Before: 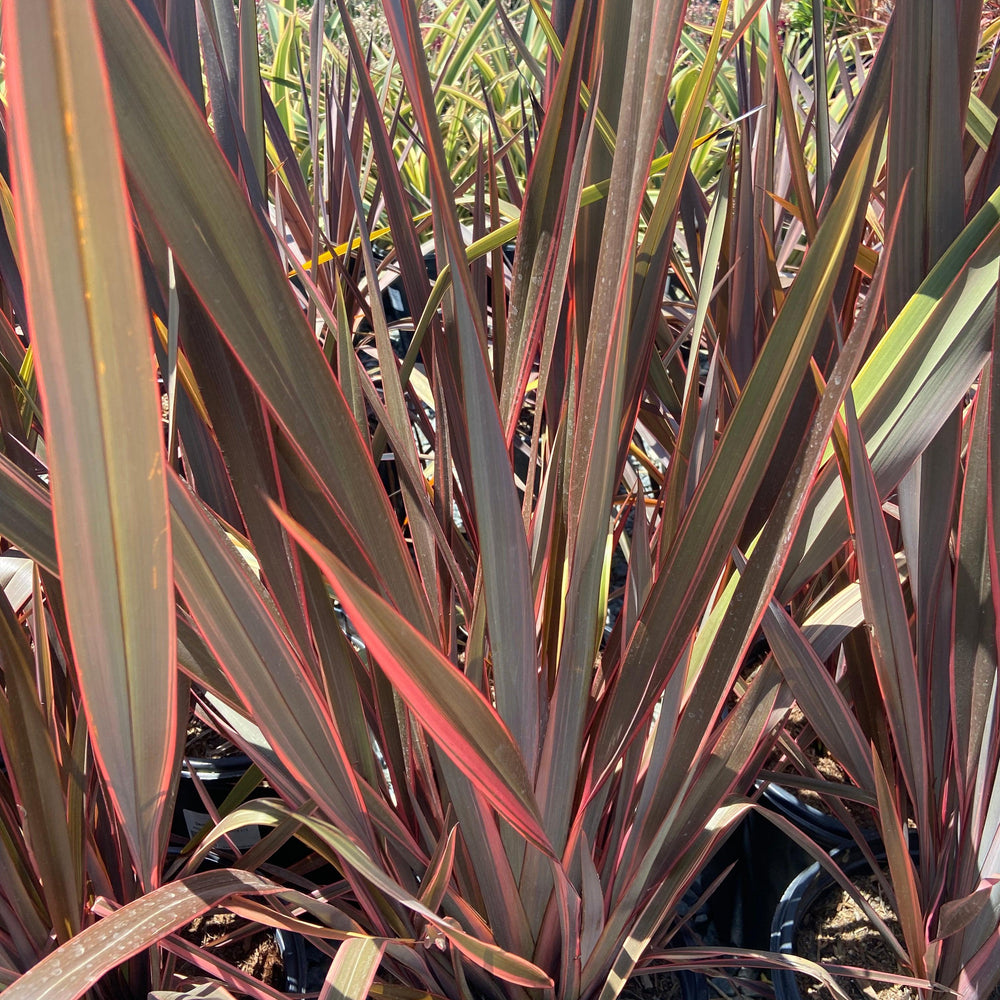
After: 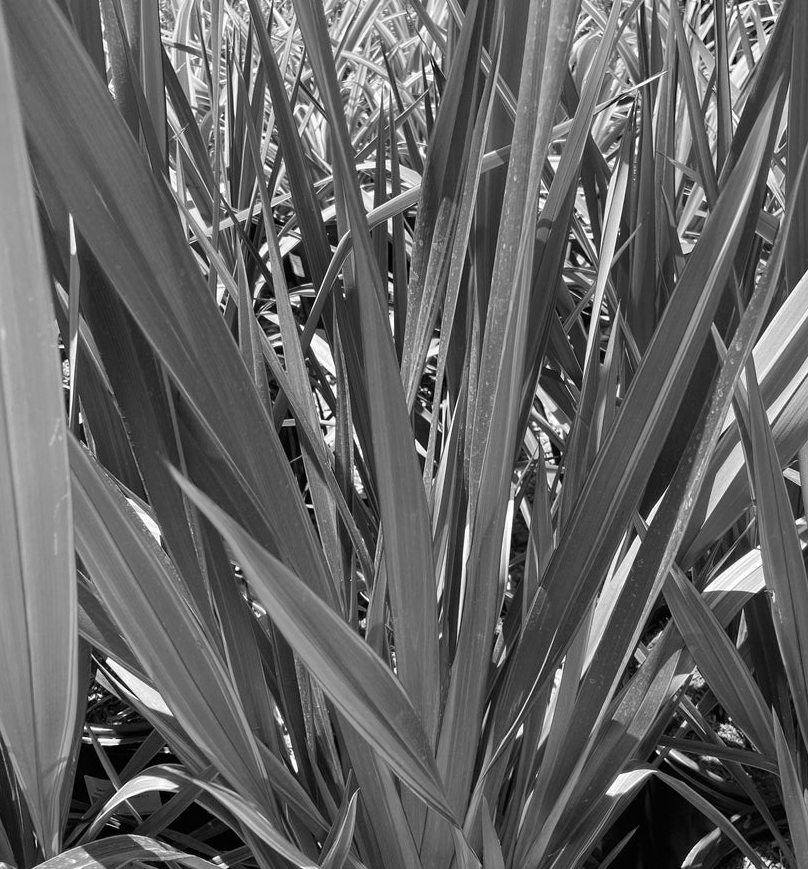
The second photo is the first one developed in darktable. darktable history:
white balance: red 0.948, green 1.02, blue 1.176
crop: left 9.929%, top 3.475%, right 9.188%, bottom 9.529%
monochrome: size 1
